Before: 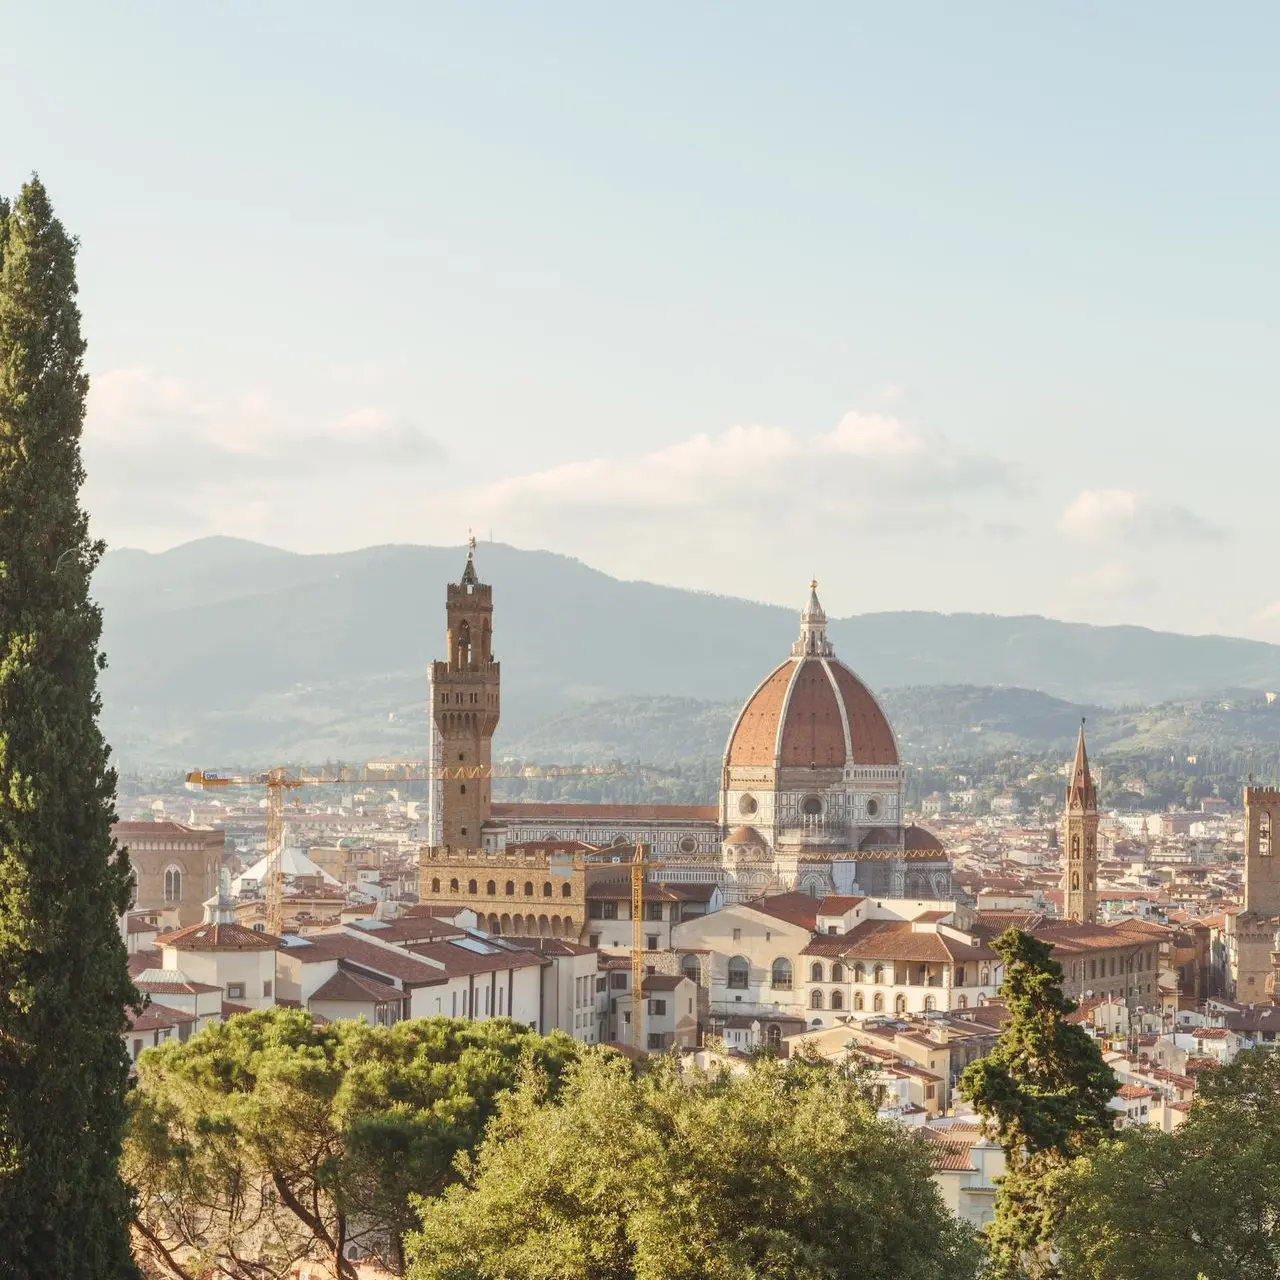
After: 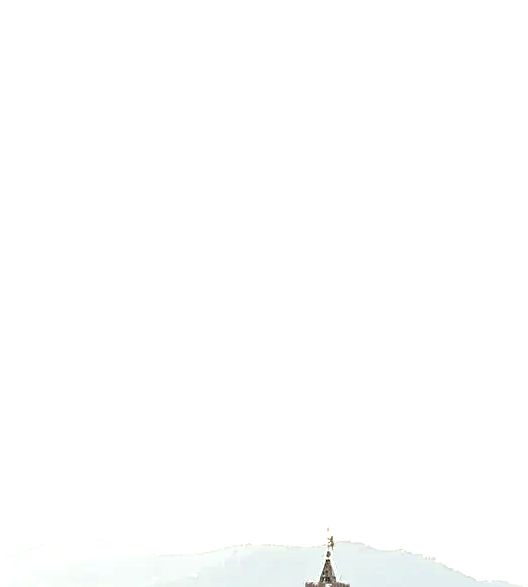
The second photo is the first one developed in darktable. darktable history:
crop and rotate: left 11.169%, top 0.098%, right 47.556%, bottom 53.991%
local contrast: mode bilateral grid, contrast 20, coarseness 50, detail 143%, midtone range 0.2
sharpen: amount 0.888
tone equalizer: -8 EV -0.789 EV, -7 EV -0.716 EV, -6 EV -0.588 EV, -5 EV -0.395 EV, -3 EV 0.394 EV, -2 EV 0.6 EV, -1 EV 0.692 EV, +0 EV 0.731 EV
